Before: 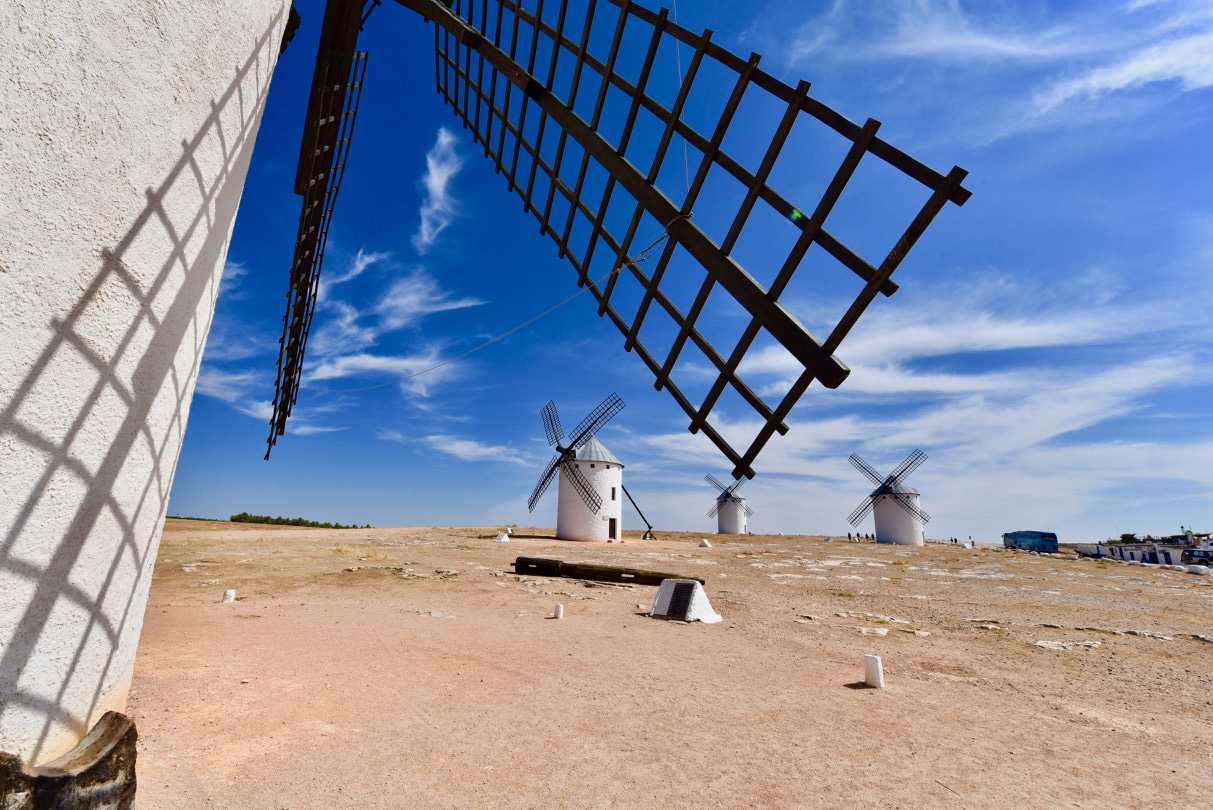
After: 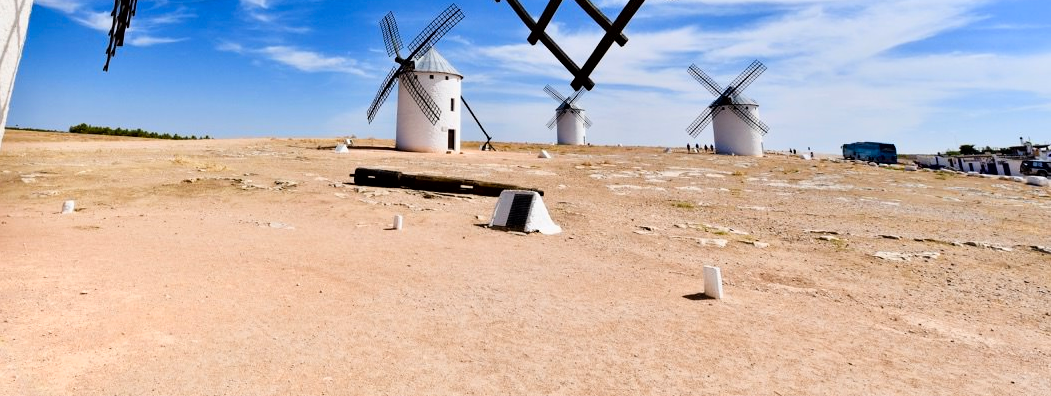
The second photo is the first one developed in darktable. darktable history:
crop and rotate: left 13.306%, top 48.129%, bottom 2.928%
tone equalizer: on, module defaults
tone curve: curves: ch0 [(0, 0) (0.004, 0.001) (0.133, 0.112) (0.325, 0.362) (0.832, 0.893) (1, 1)], color space Lab, linked channels, preserve colors none
